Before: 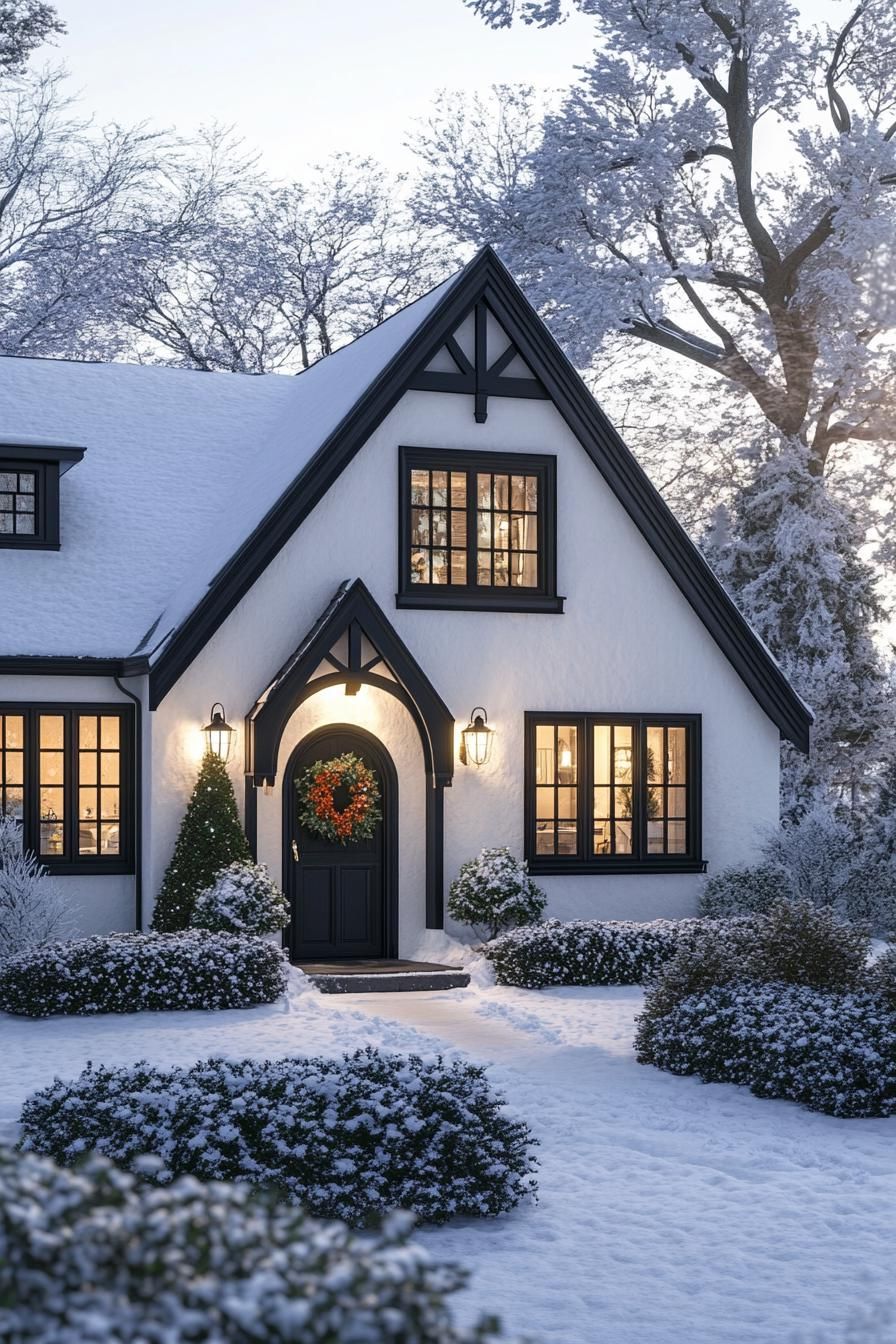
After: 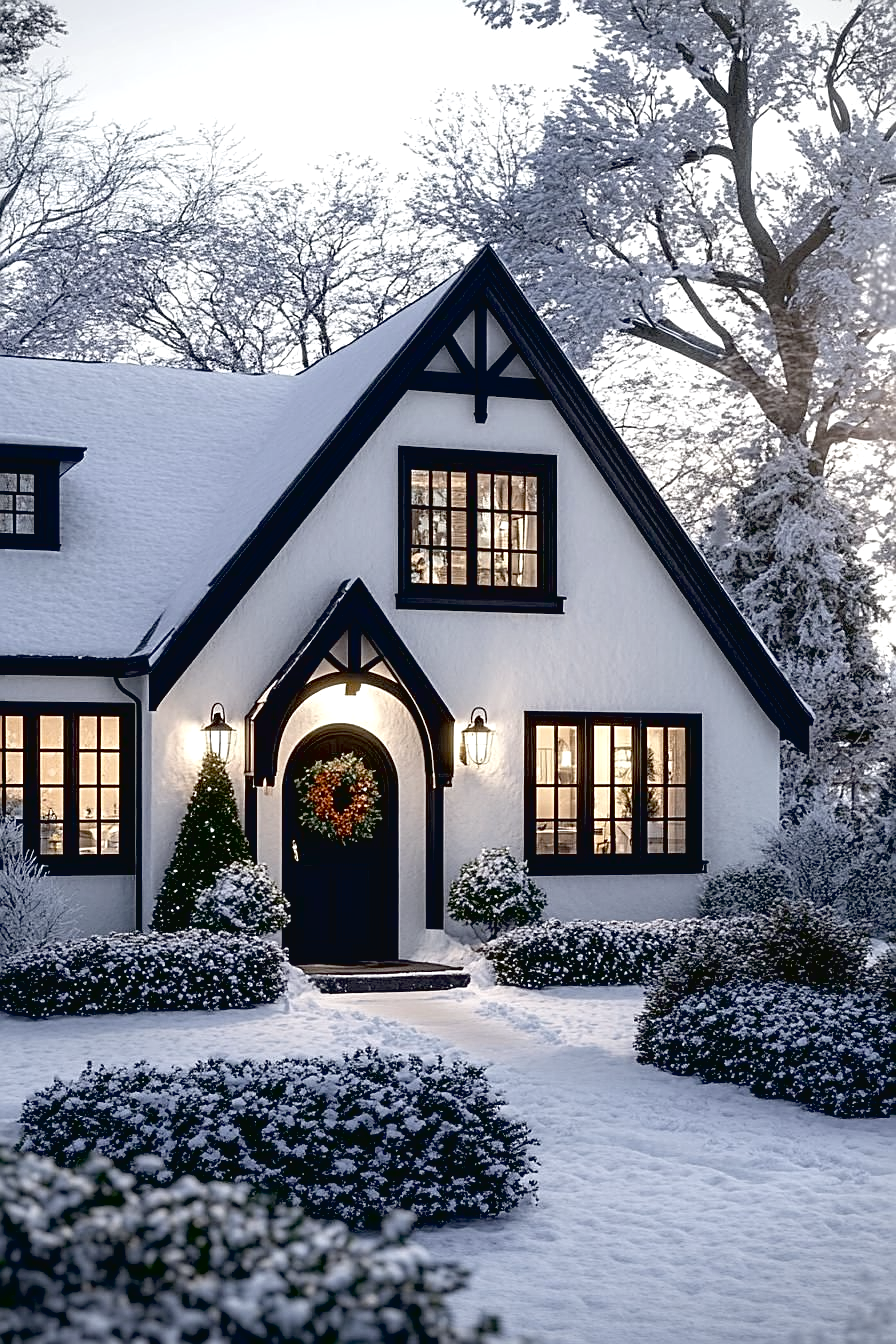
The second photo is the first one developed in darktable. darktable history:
sharpen: on, module defaults
contrast brightness saturation: contrast -0.053, saturation -0.403
exposure: black level correction 0.03, exposure 0.305 EV, compensate highlight preservation false
vignetting: fall-off start 91.59%, brightness -0.397, saturation -0.295
